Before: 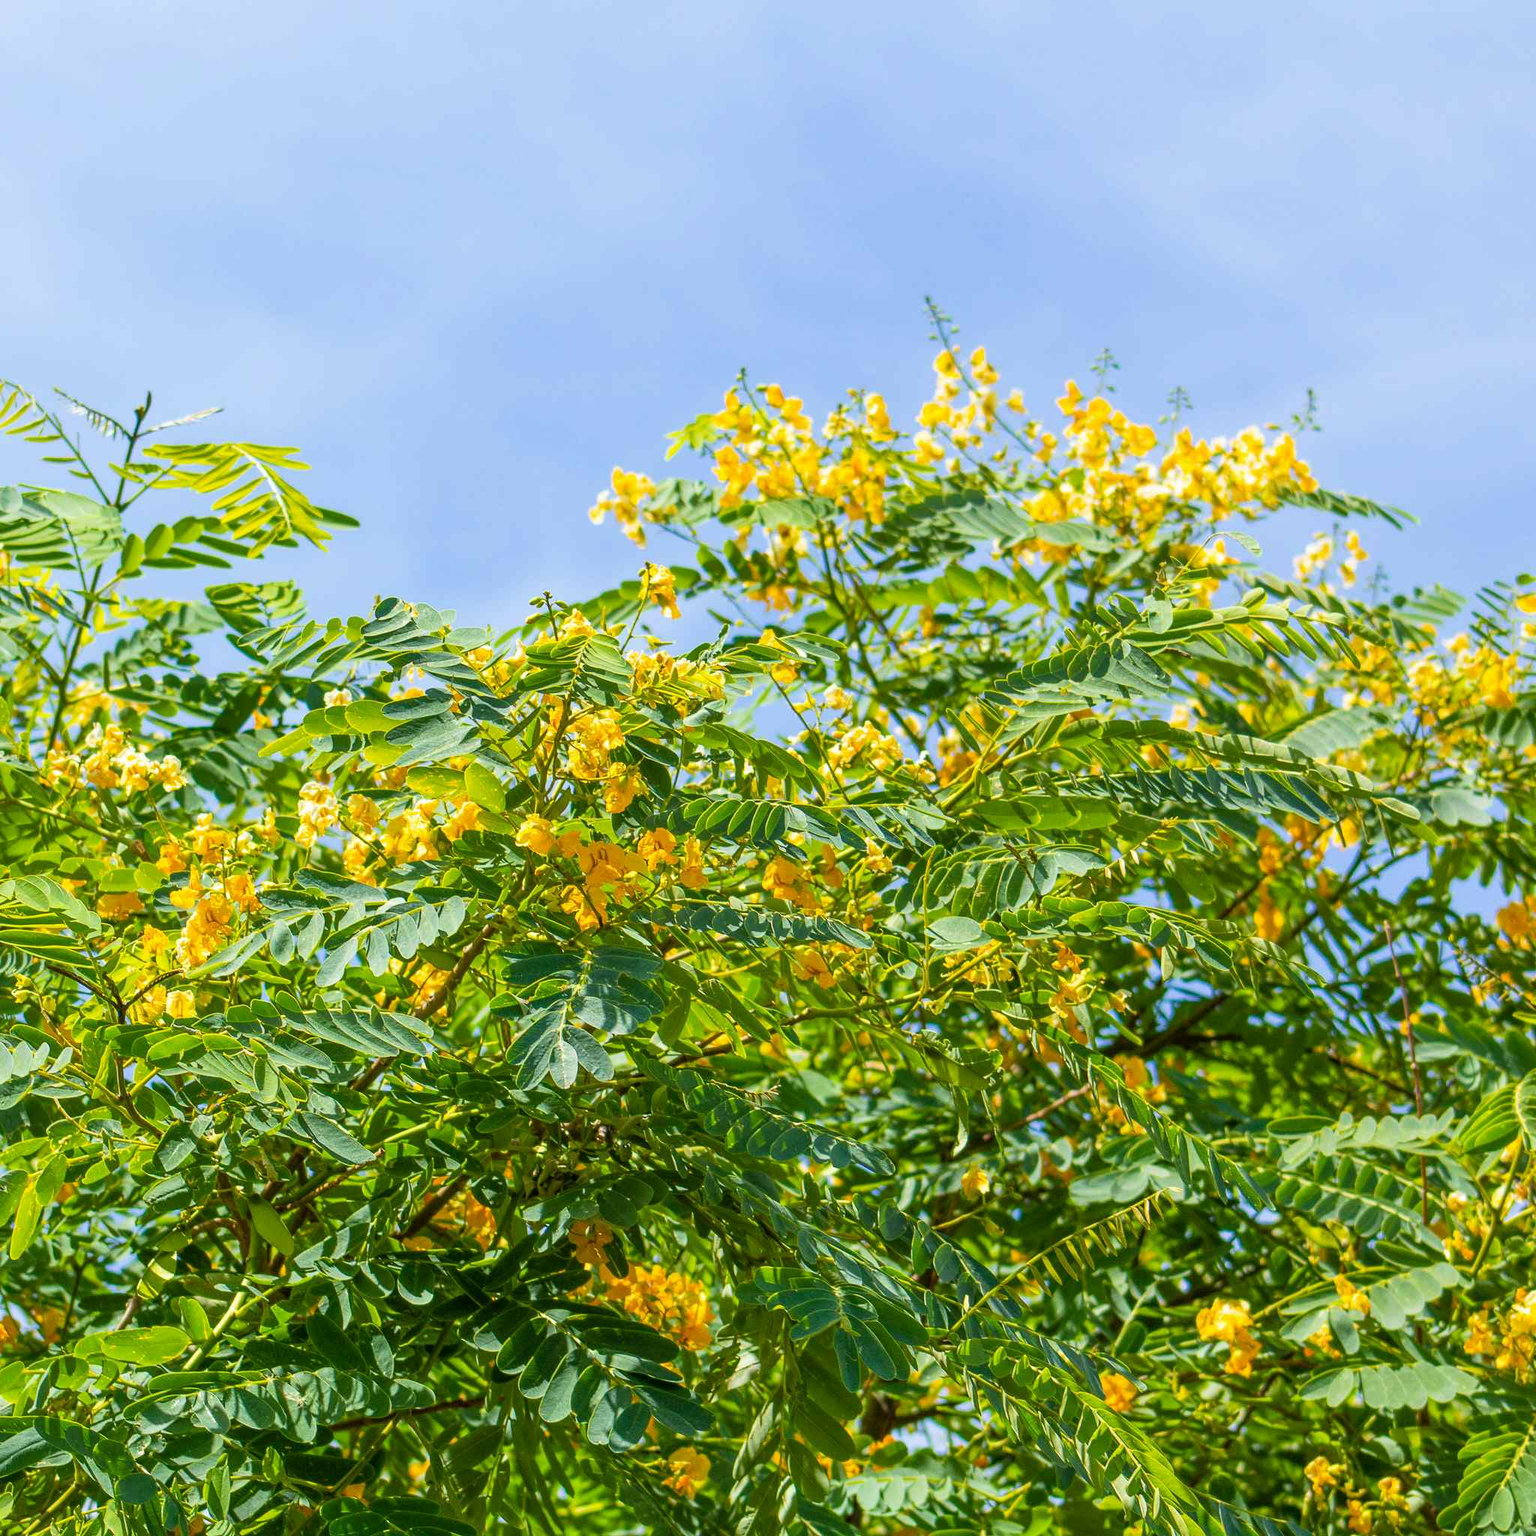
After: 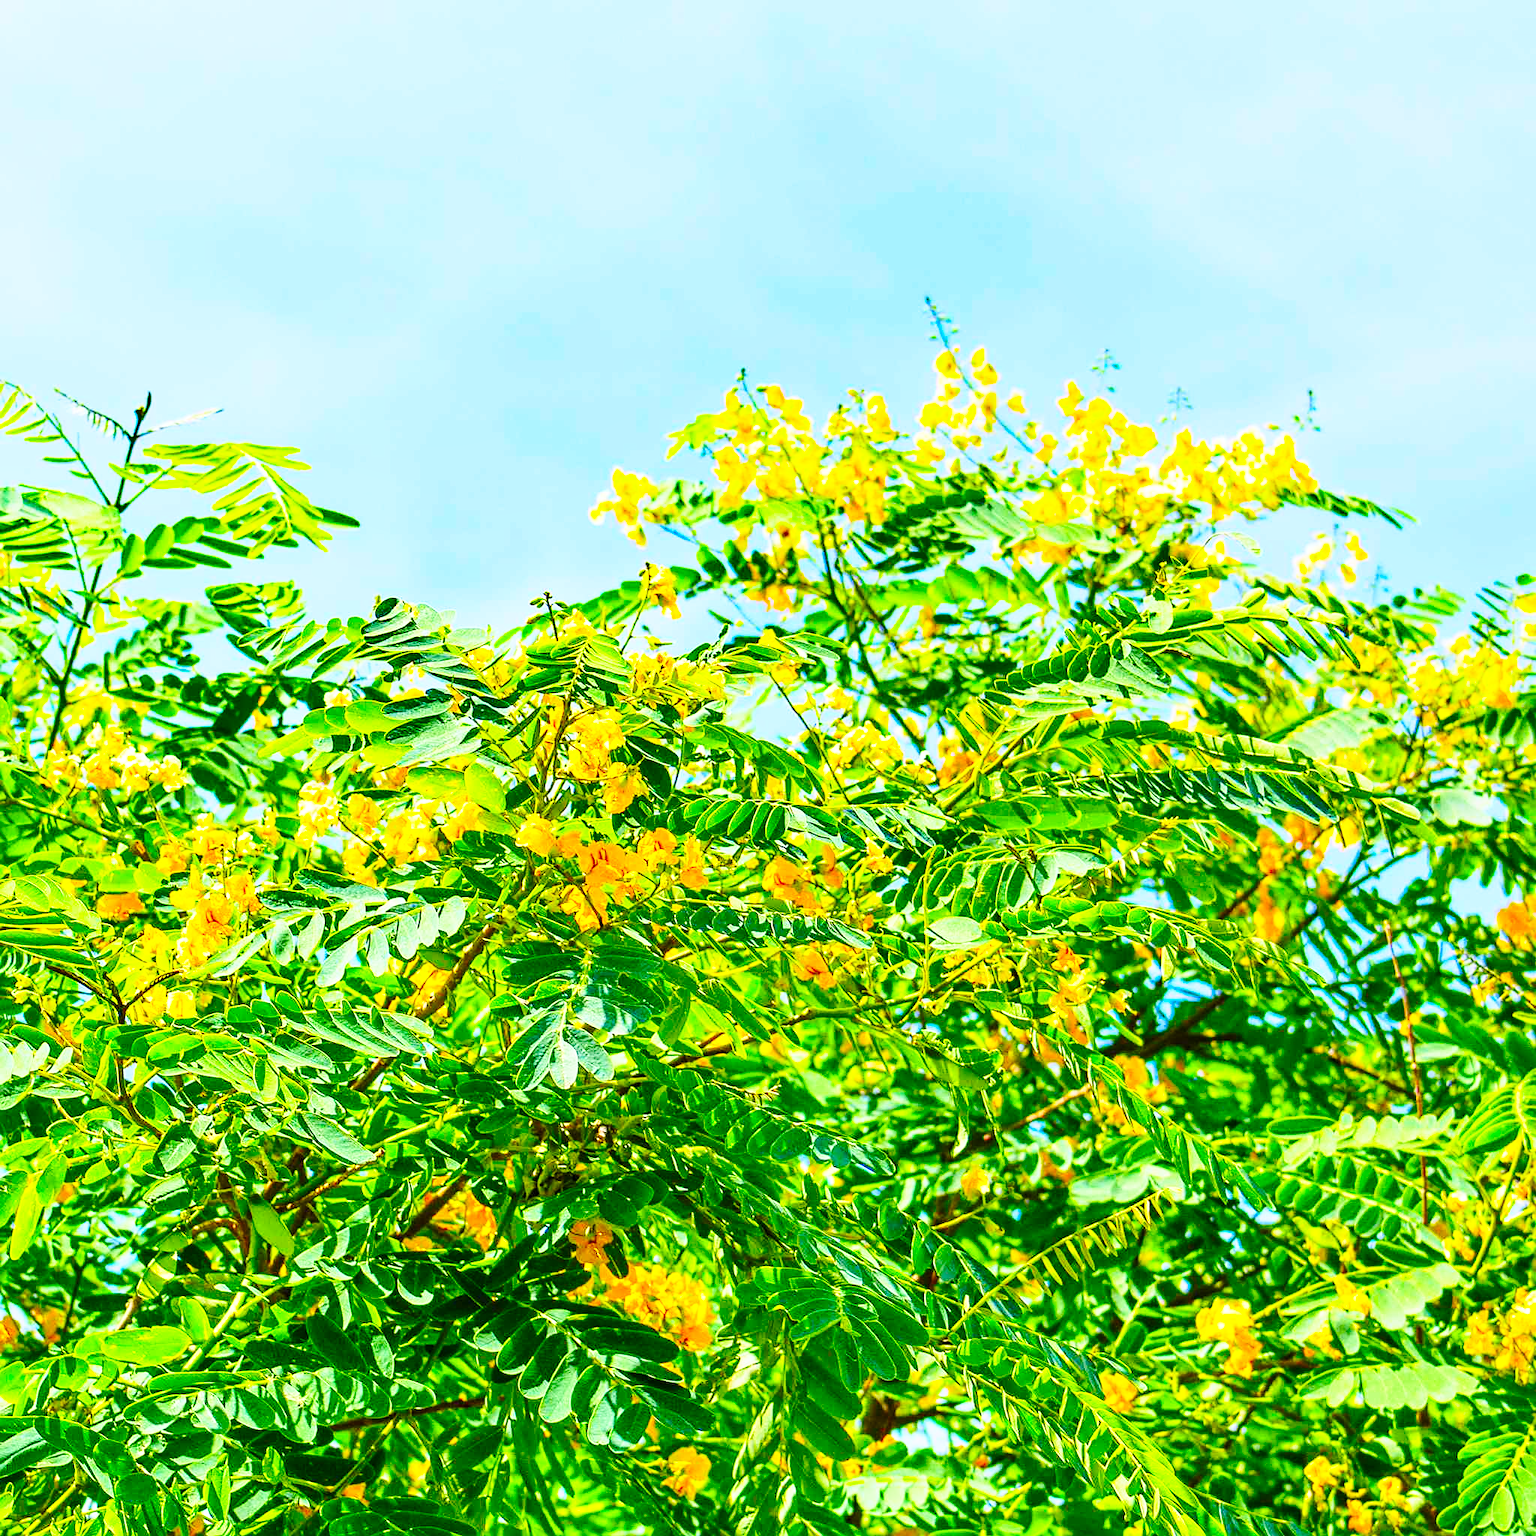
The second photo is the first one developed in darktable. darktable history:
base curve: curves: ch0 [(0, 0) (0.028, 0.03) (0.121, 0.232) (0.46, 0.748) (0.859, 0.968) (1, 1)], preserve colors none
sharpen: on, module defaults
exposure: compensate highlight preservation false
shadows and highlights "1": soften with gaussian
contrast brightness saturation: contrast 0.2, brightness 0.2, saturation 0.8
shadows and highlights #1: white point adjustment -2.4, highlights -40, soften with gaussian
